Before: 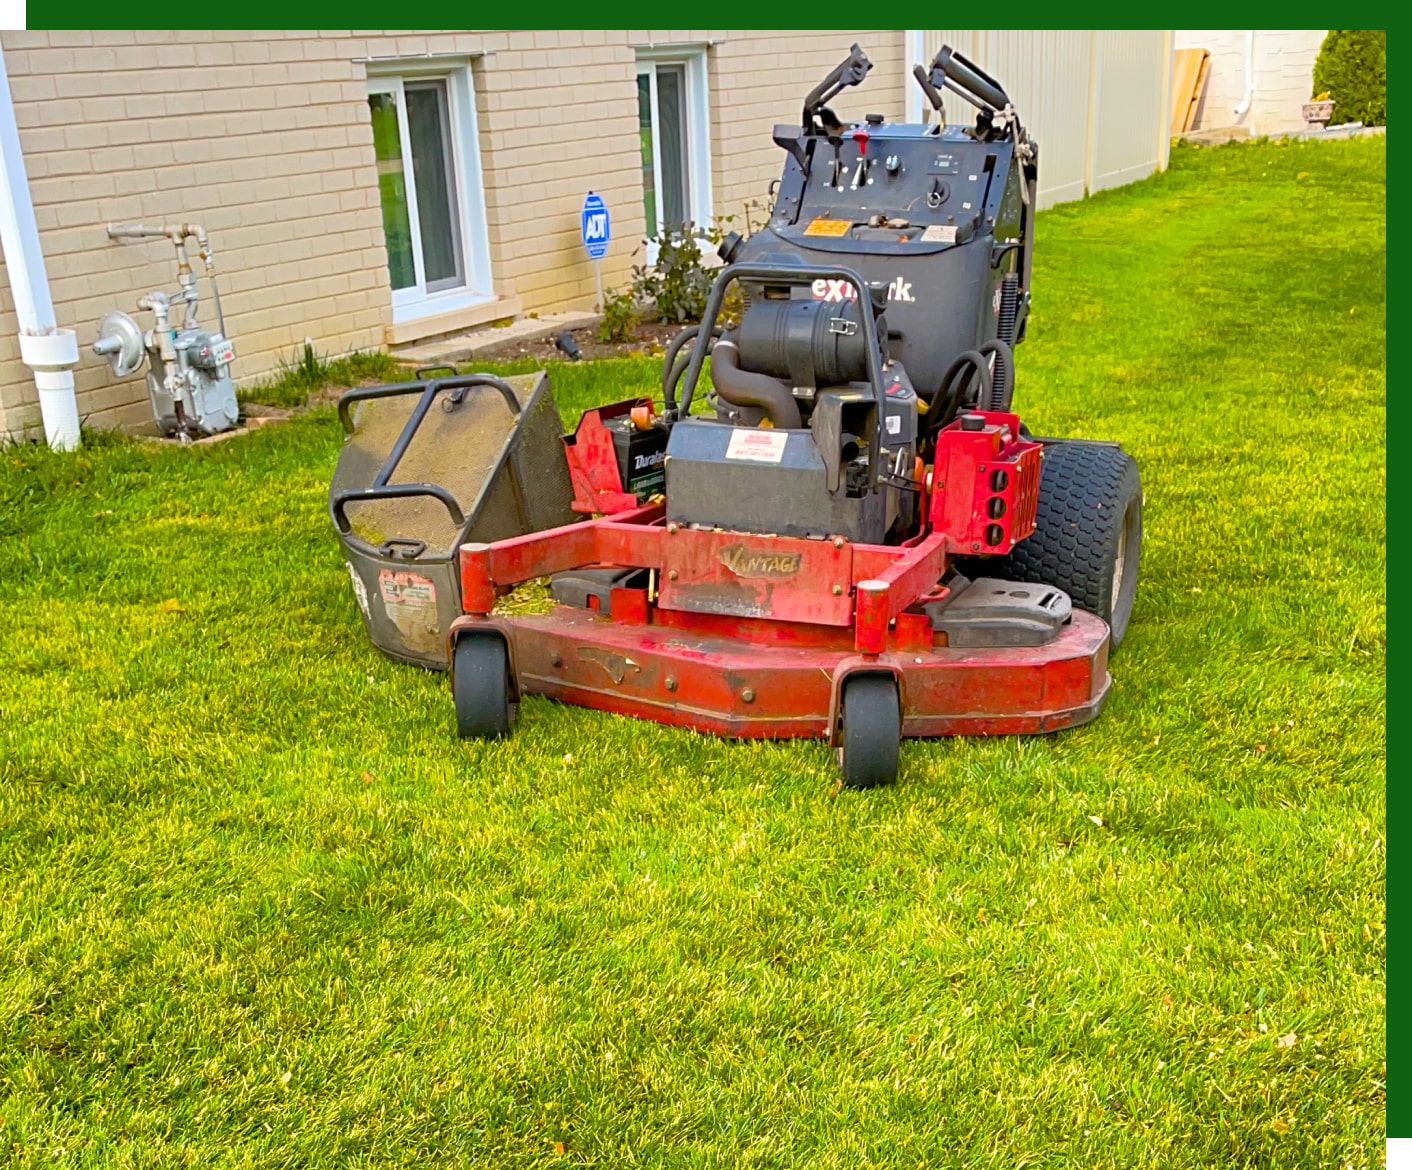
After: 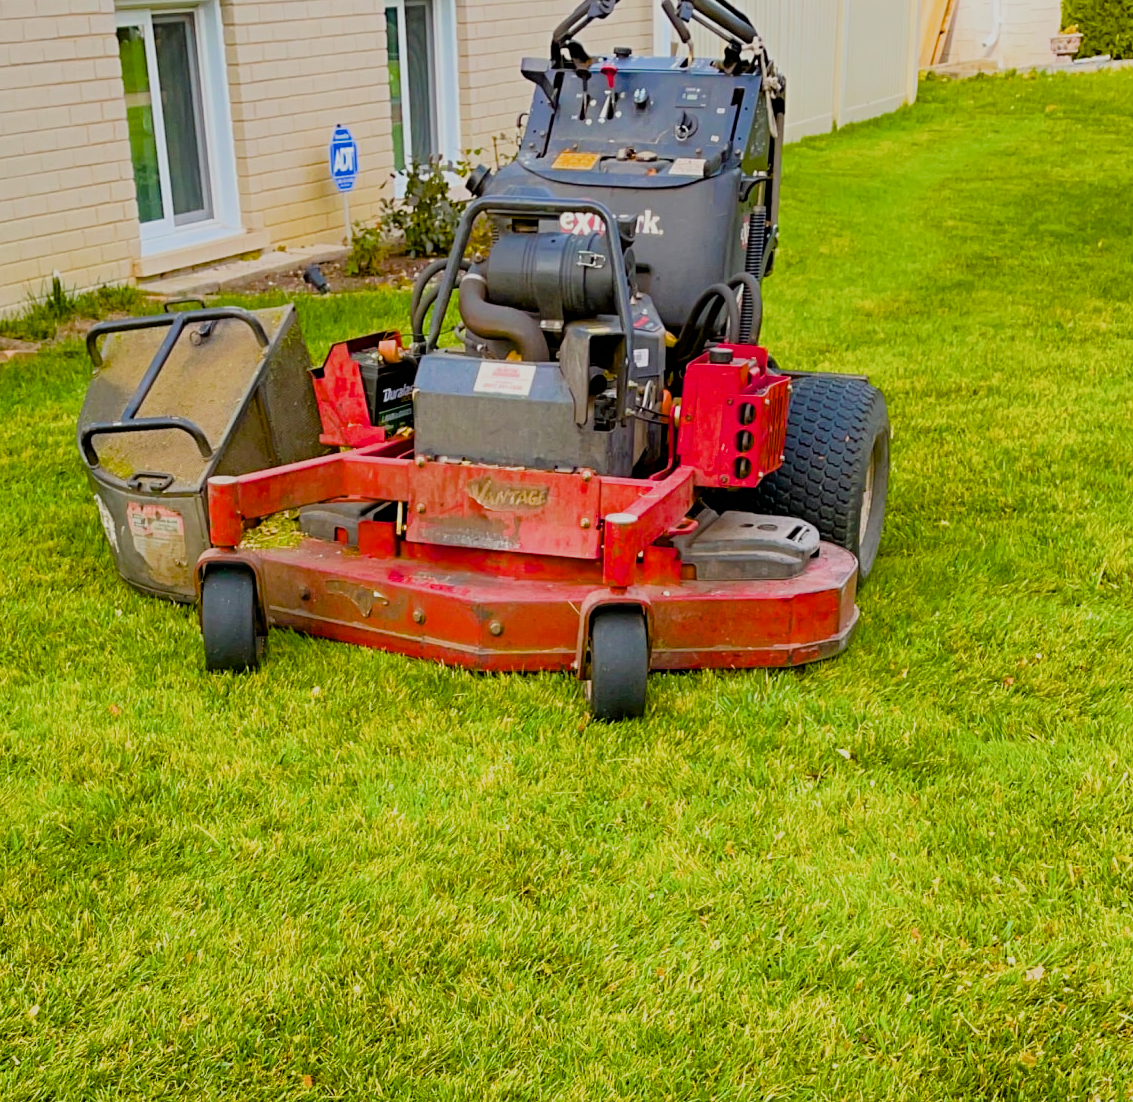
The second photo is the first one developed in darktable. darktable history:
filmic rgb: black relative exposure -7.65 EV, white relative exposure 4.56 EV, hardness 3.61, contrast 1.05
color balance rgb: perceptual saturation grading › global saturation 20%, perceptual saturation grading › highlights -25%, perceptual saturation grading › shadows 25%
crop and rotate: left 17.959%, top 5.771%, right 1.742%
